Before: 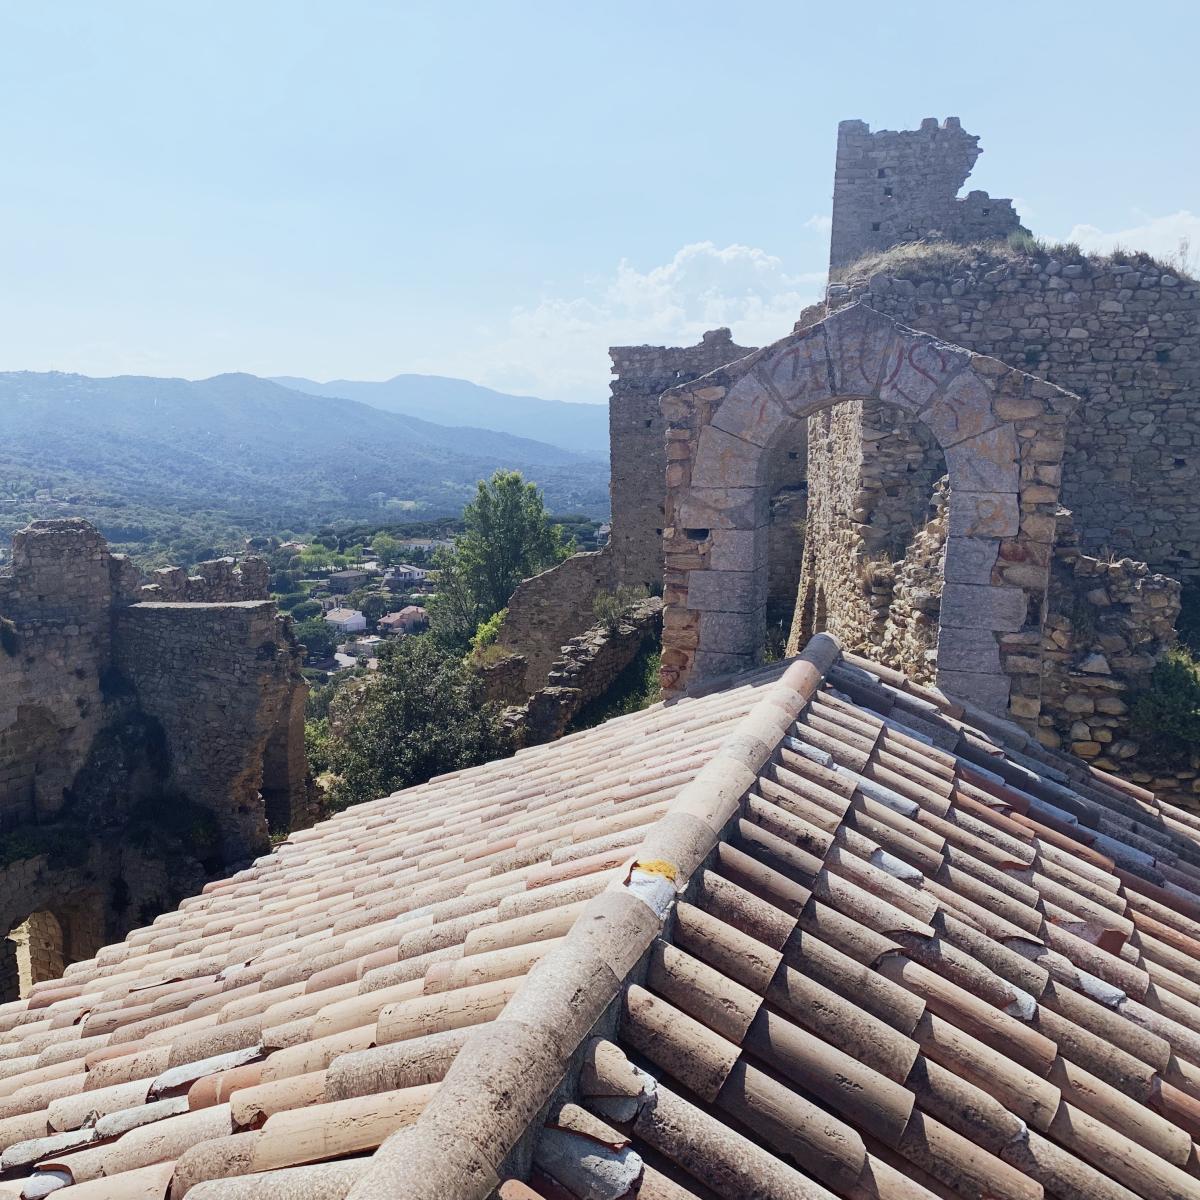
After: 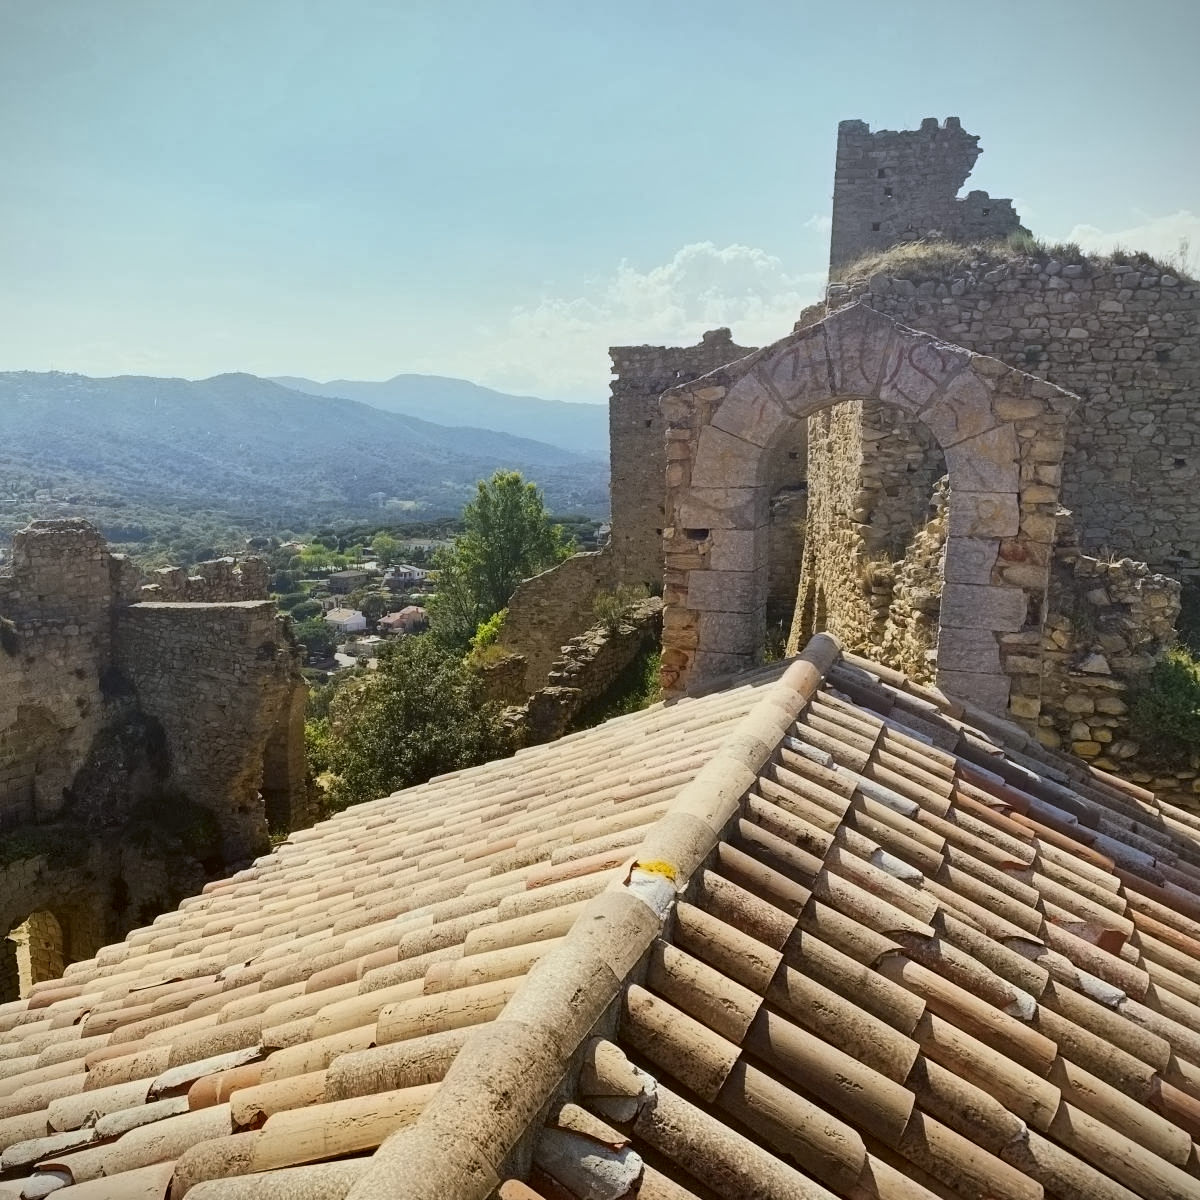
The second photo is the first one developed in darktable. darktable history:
color balance rgb: perceptual saturation grading › global saturation 25%, global vibrance 20%
color correction: highlights a* -1.43, highlights b* 10.12, shadows a* 0.395, shadows b* 19.35
shadows and highlights: radius 133.83, soften with gaussian
vignetting: fall-off start 97.28%, fall-off radius 79%, brightness -0.462, saturation -0.3, width/height ratio 1.114, dithering 8-bit output, unbound false
contrast equalizer: y [[0.5 ×6], [0.5 ×6], [0.5 ×6], [0 ×6], [0, 0.039, 0.251, 0.29, 0.293, 0.292]]
